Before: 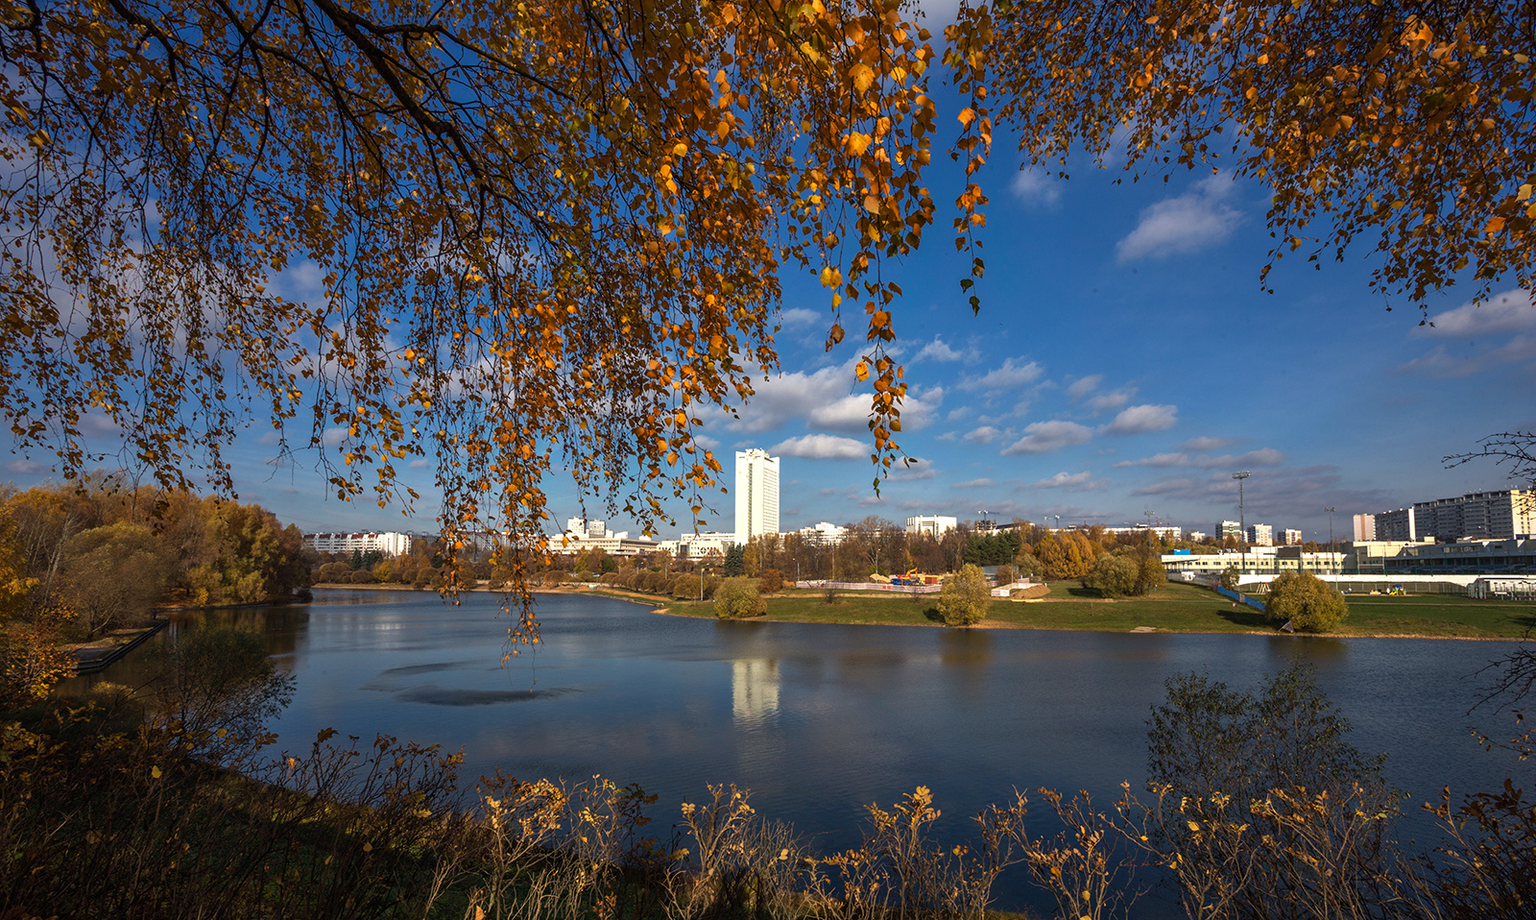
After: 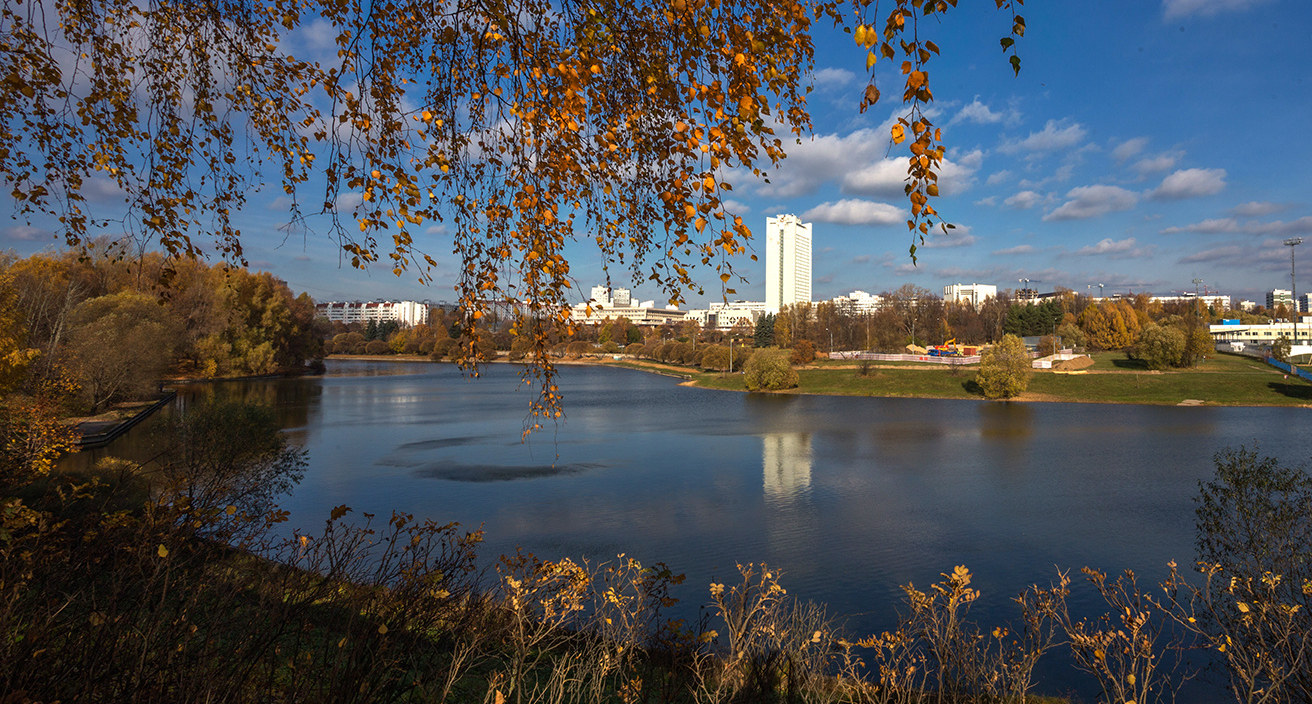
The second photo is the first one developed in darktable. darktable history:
crop: top 26.49%, right 17.991%
